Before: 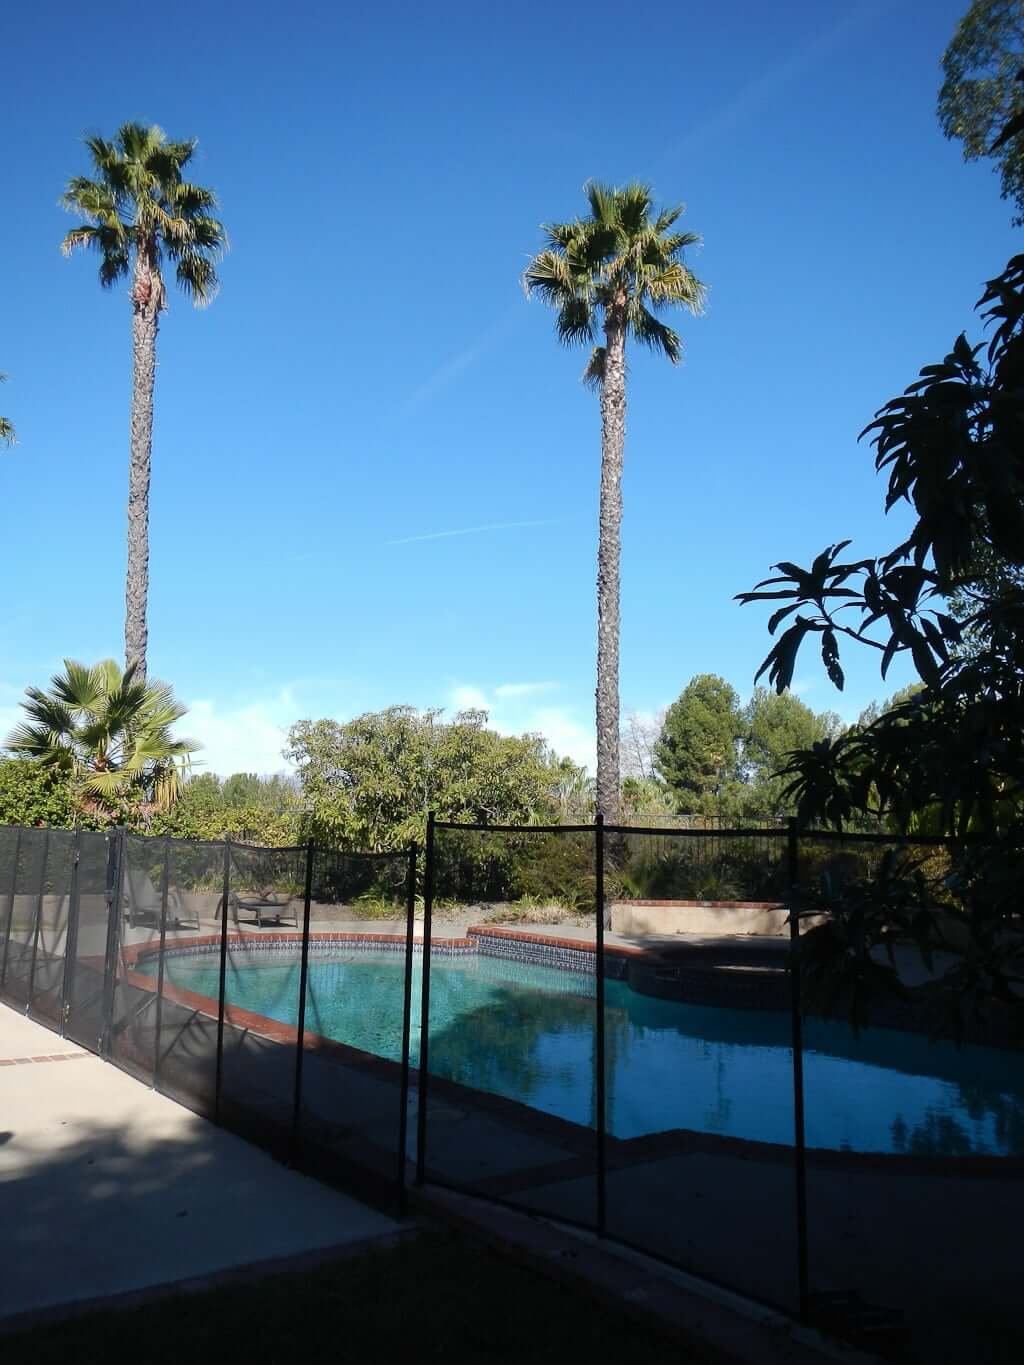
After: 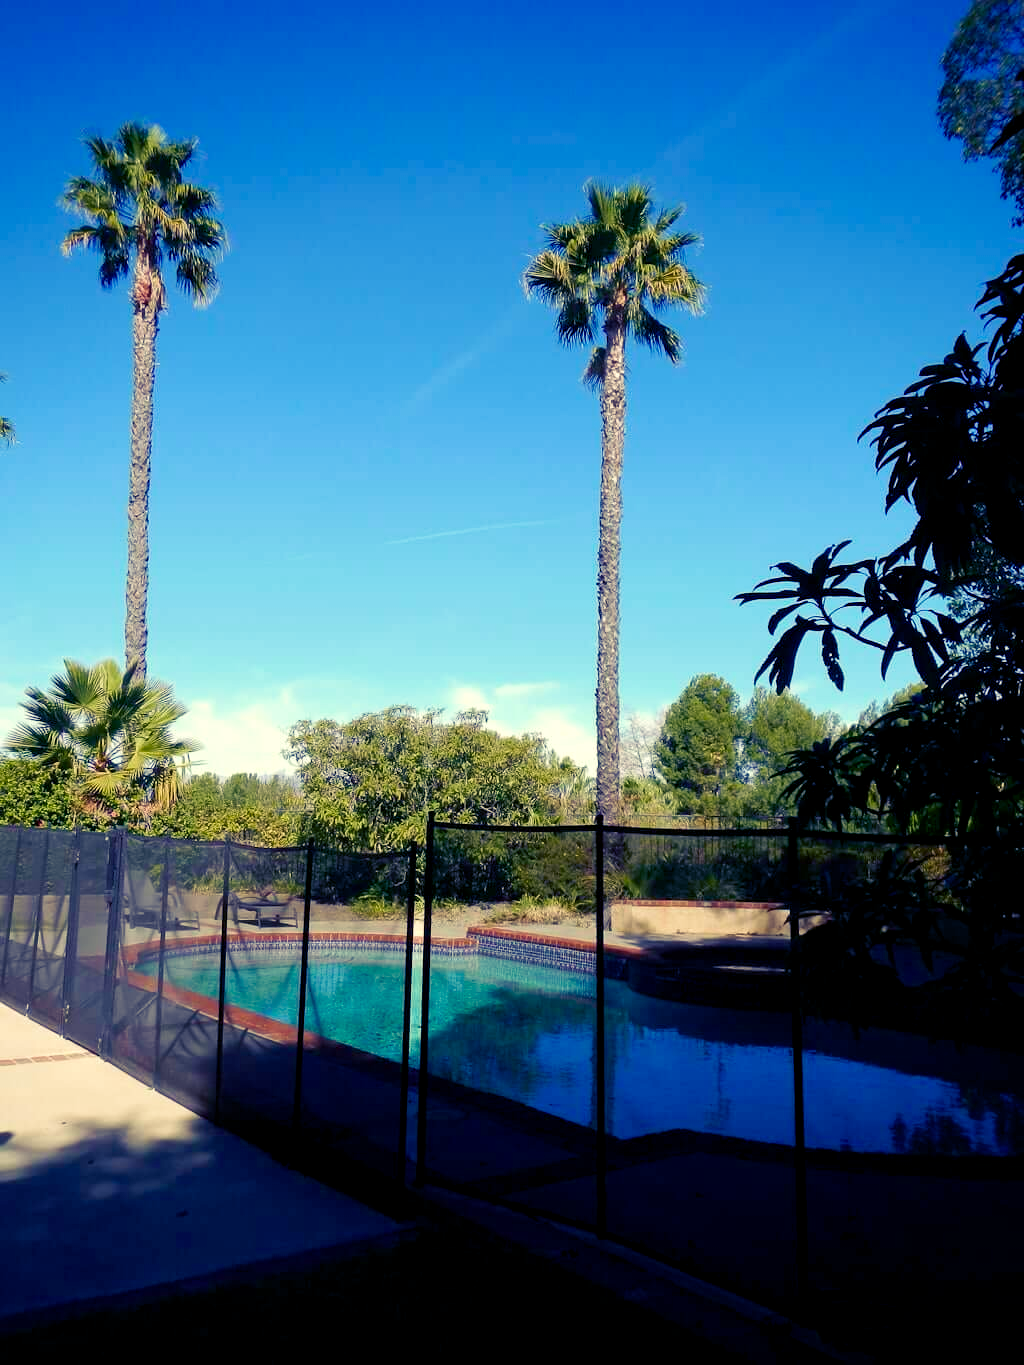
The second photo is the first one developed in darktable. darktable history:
velvia: on, module defaults
color balance rgb: shadows lift › luminance -28.76%, shadows lift › chroma 15%, shadows lift › hue 270°, power › chroma 1%, power › hue 255°, highlights gain › luminance 7.14%, highlights gain › chroma 2%, highlights gain › hue 90°, global offset › luminance -0.29%, global offset › hue 260°, perceptual saturation grading › global saturation 20%, perceptual saturation grading › highlights -13.92%, perceptual saturation grading › shadows 50%
white balance: red 1.029, blue 0.92
